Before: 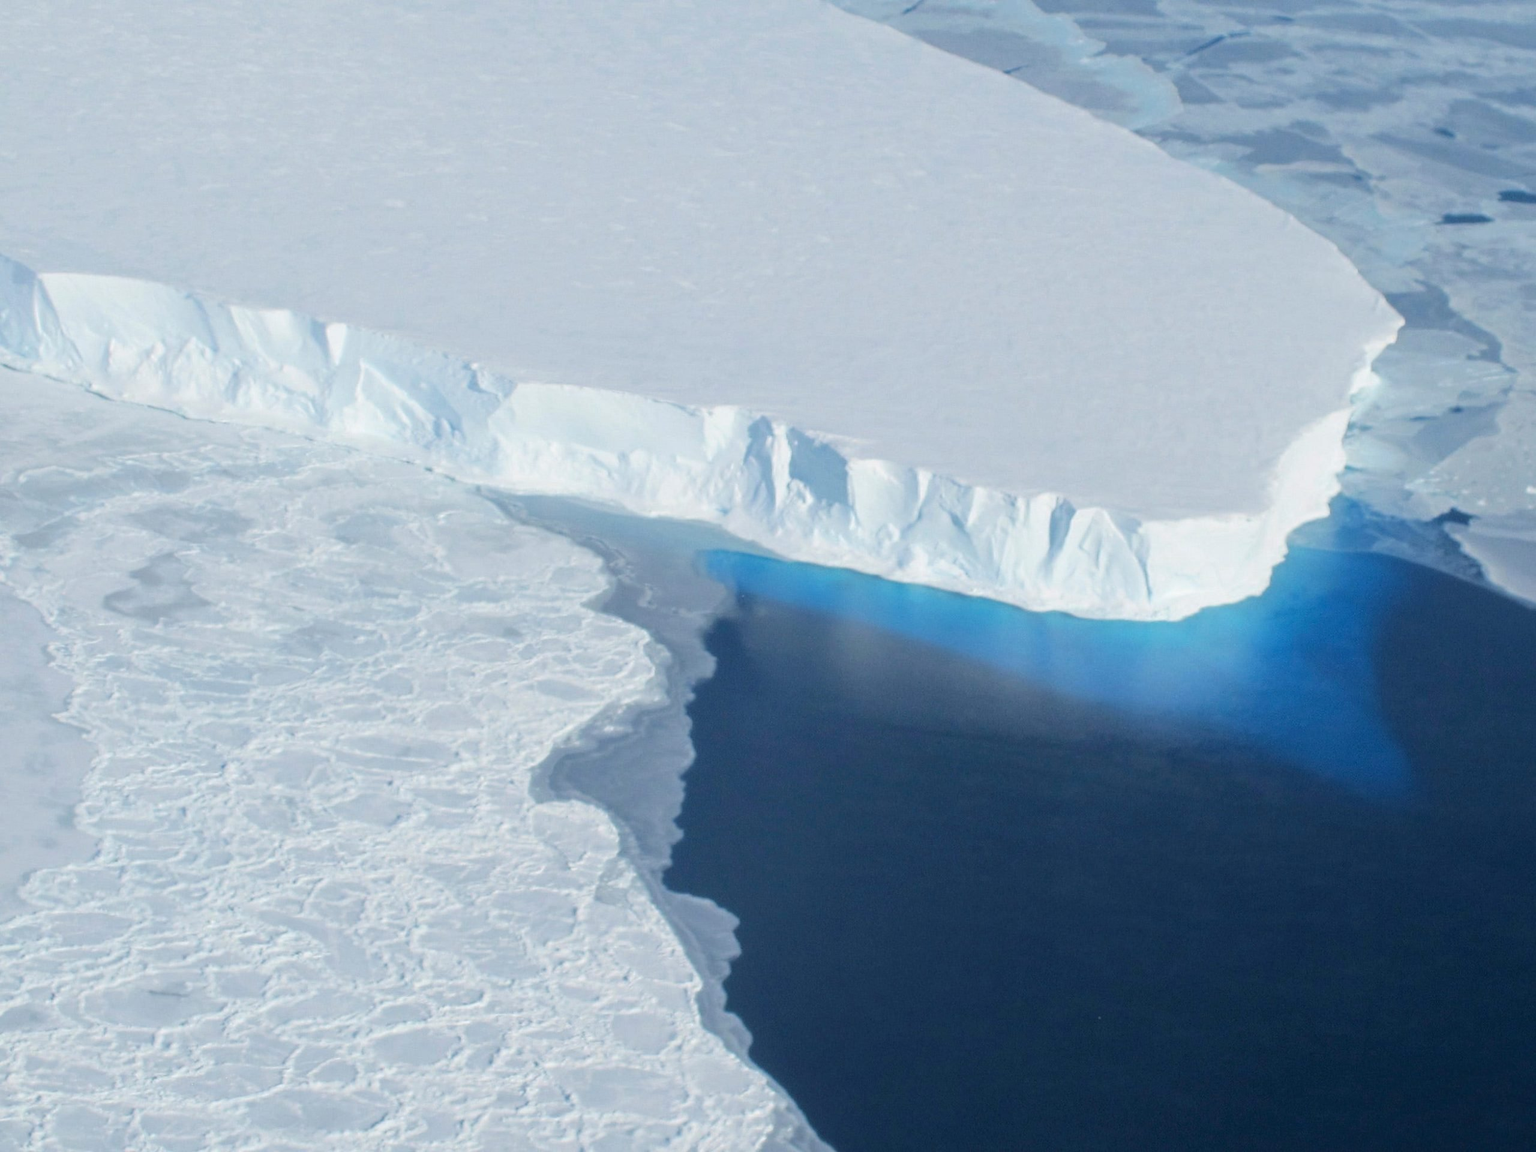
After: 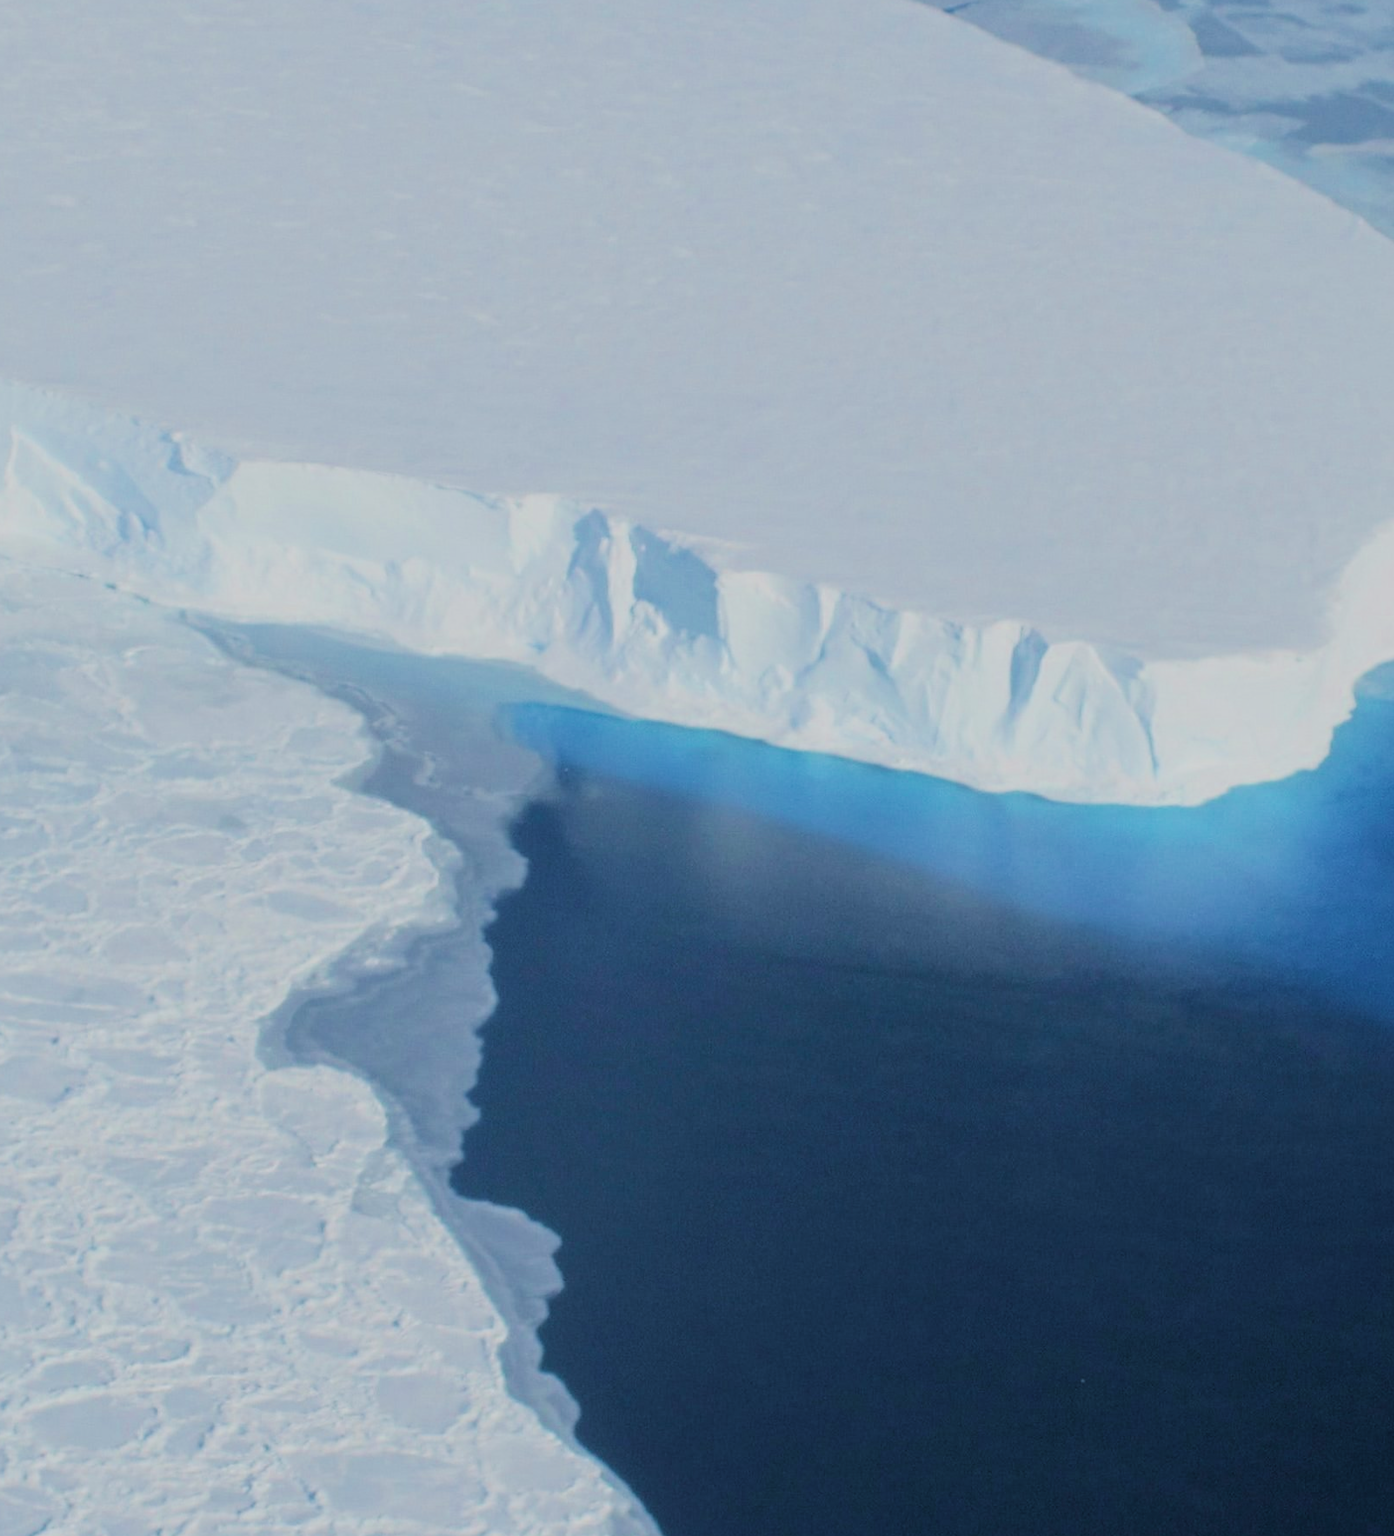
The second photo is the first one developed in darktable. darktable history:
color zones: curves: ch0 [(0.11, 0.396) (0.195, 0.36) (0.25, 0.5) (0.303, 0.412) (0.357, 0.544) (0.75, 0.5) (0.967, 0.328)]; ch1 [(0, 0.468) (0.112, 0.512) (0.202, 0.6) (0.25, 0.5) (0.307, 0.352) (0.357, 0.544) (0.75, 0.5) (0.963, 0.524)]
crop and rotate: left 22.961%, top 5.632%, right 14.359%, bottom 2.285%
filmic rgb: black relative exposure -7.65 EV, white relative exposure 4.56 EV, hardness 3.61, color science v4 (2020)
velvia: strength 24.53%
